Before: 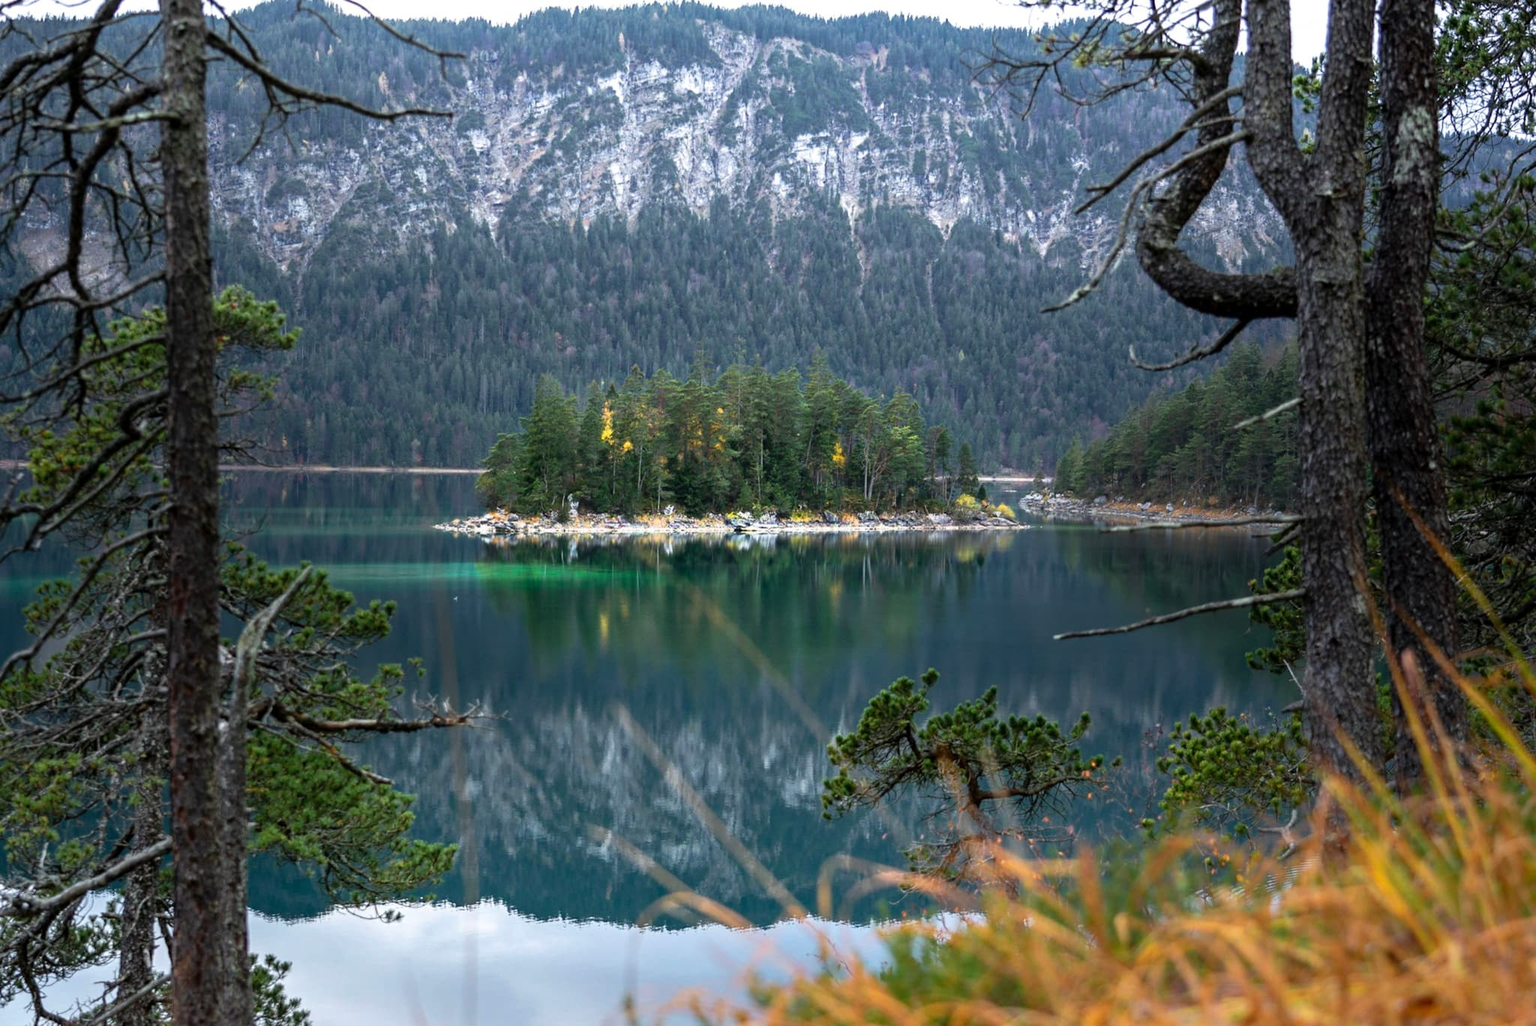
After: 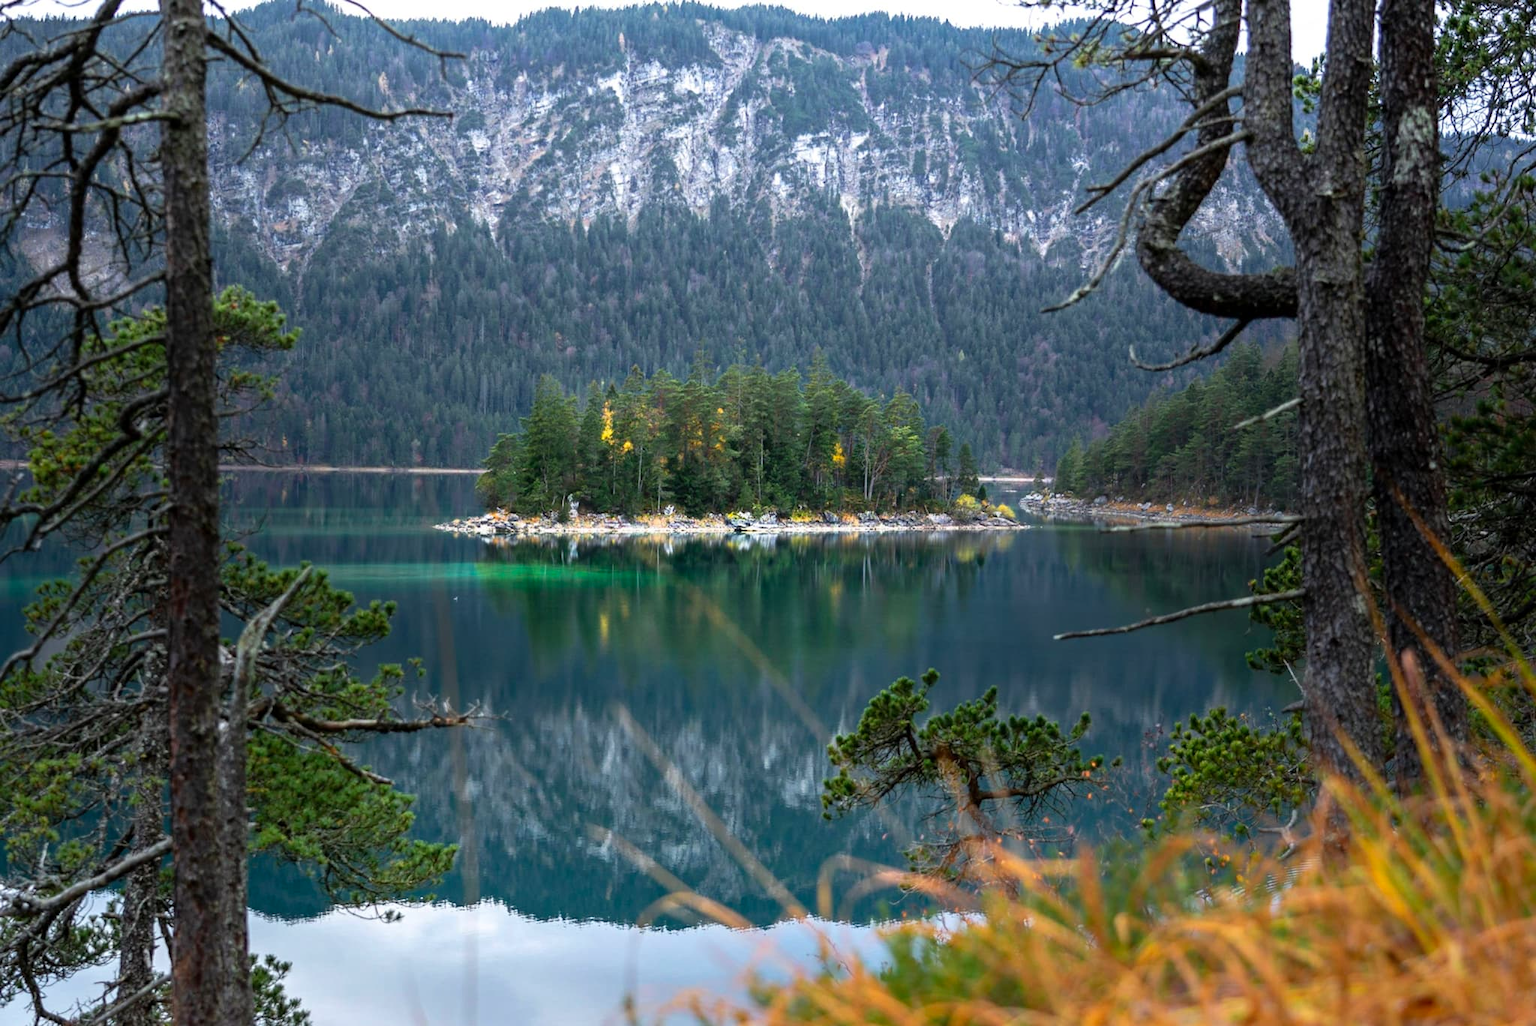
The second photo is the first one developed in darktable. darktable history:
color correction: highlights b* -0.019, saturation 1.11
